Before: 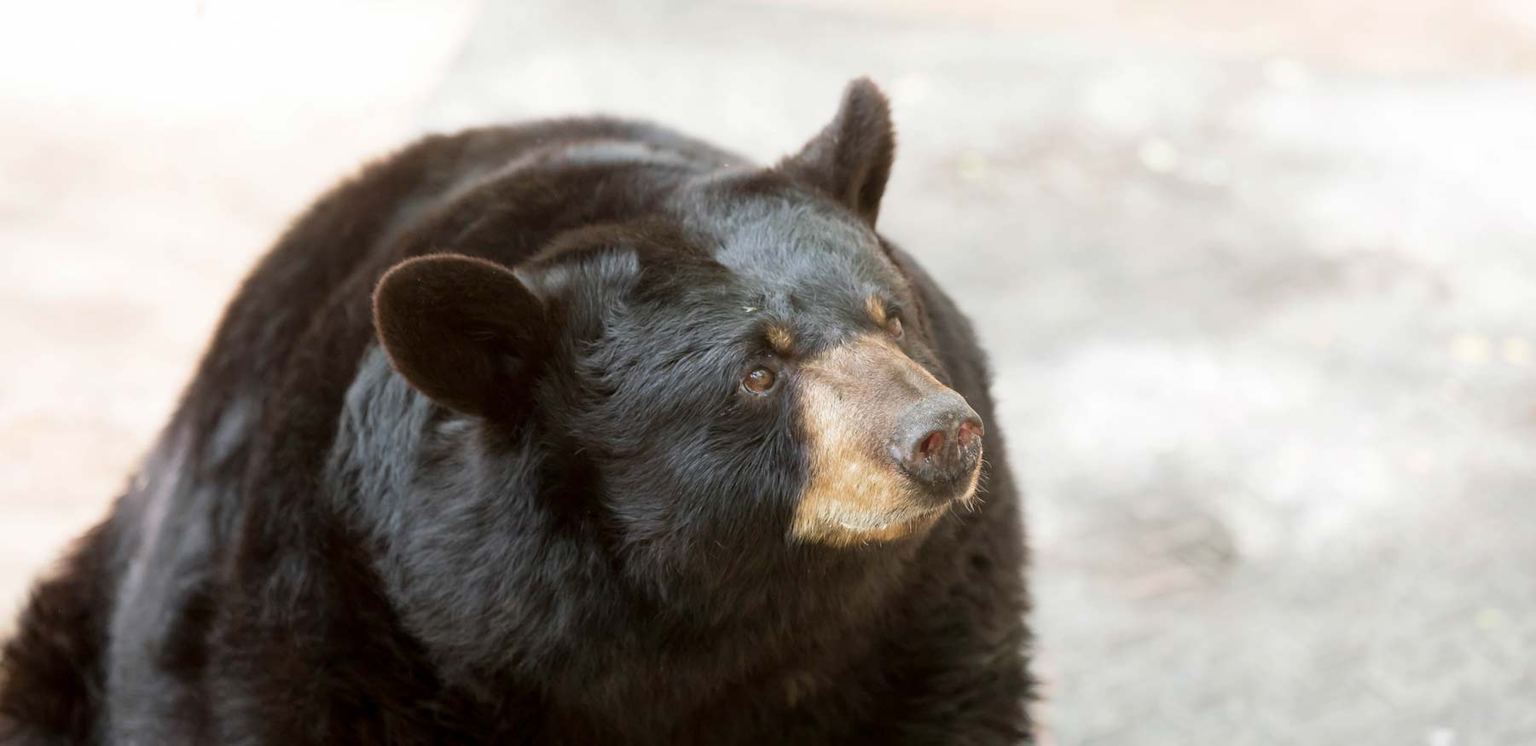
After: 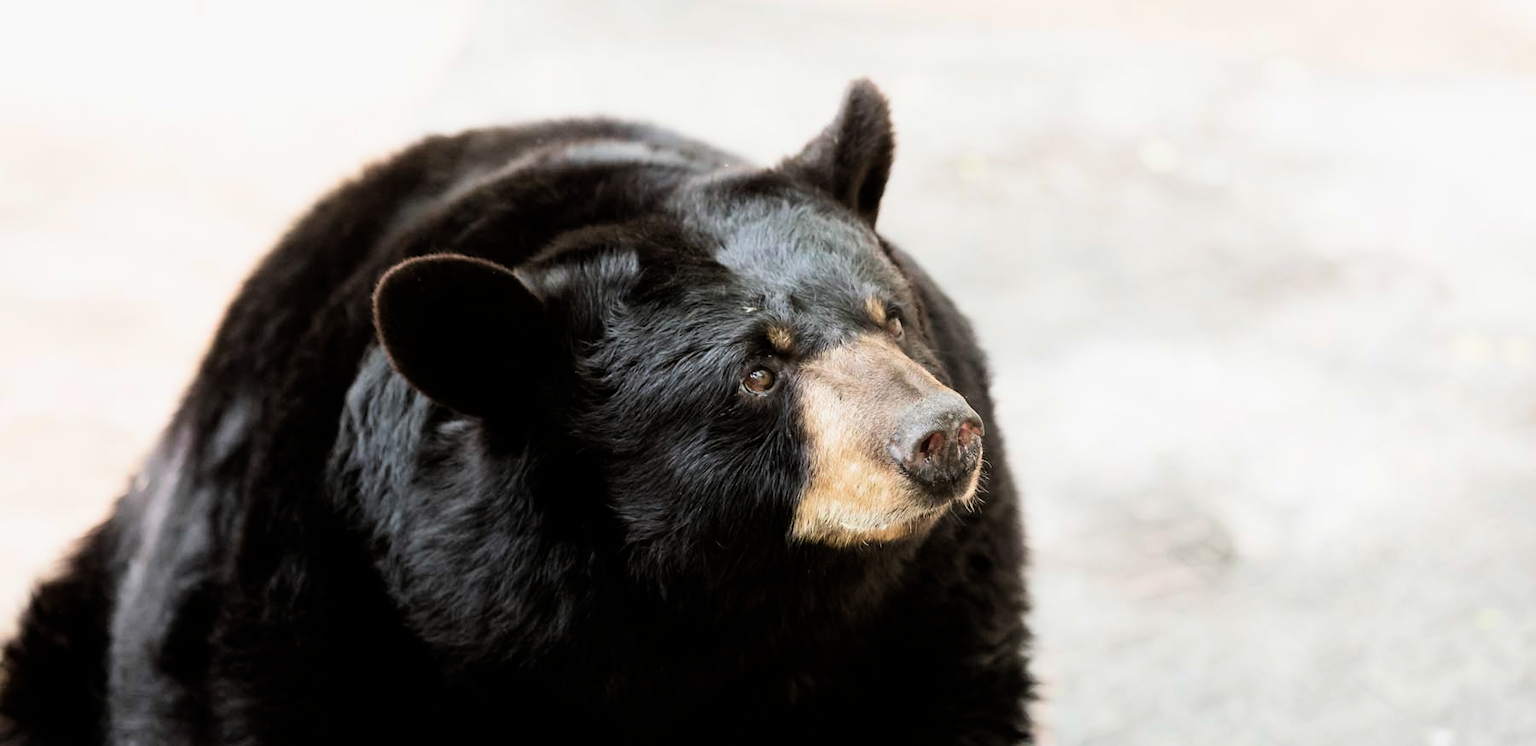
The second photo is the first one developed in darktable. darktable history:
filmic rgb: black relative exposure -5.42 EV, white relative exposure 2.89 EV, dynamic range scaling -37.75%, hardness 3.99, contrast 1.589, highlights saturation mix -1.14%
